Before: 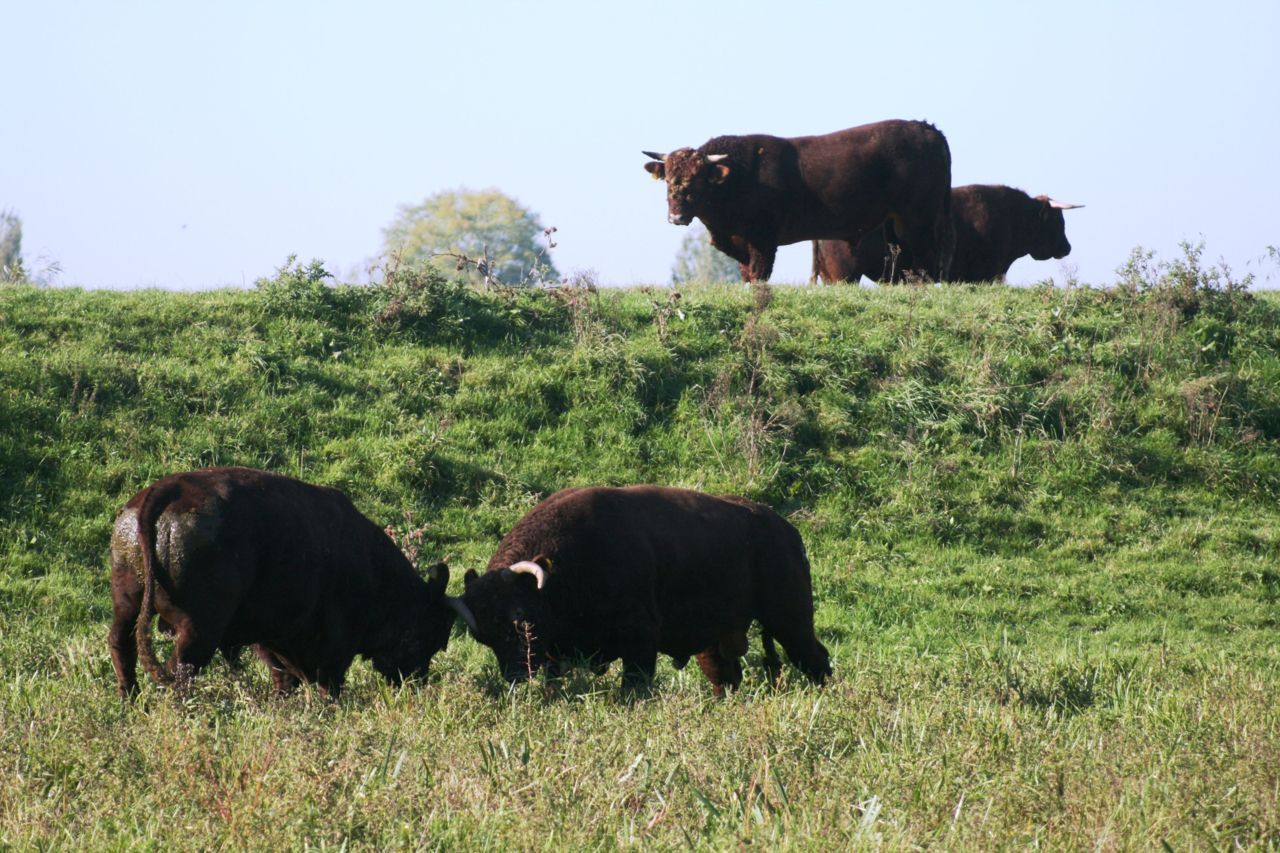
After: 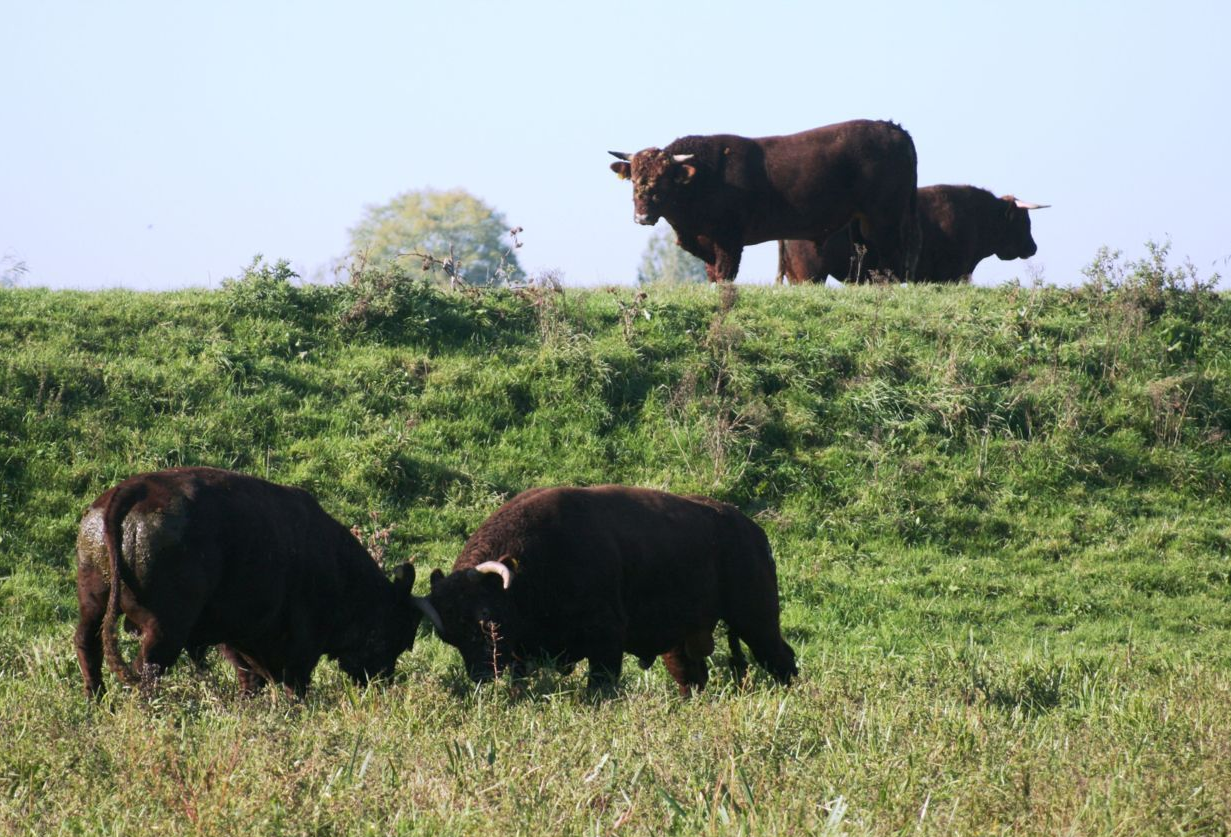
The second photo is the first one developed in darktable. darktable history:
crop and rotate: left 2.701%, right 1.076%, bottom 1.783%
